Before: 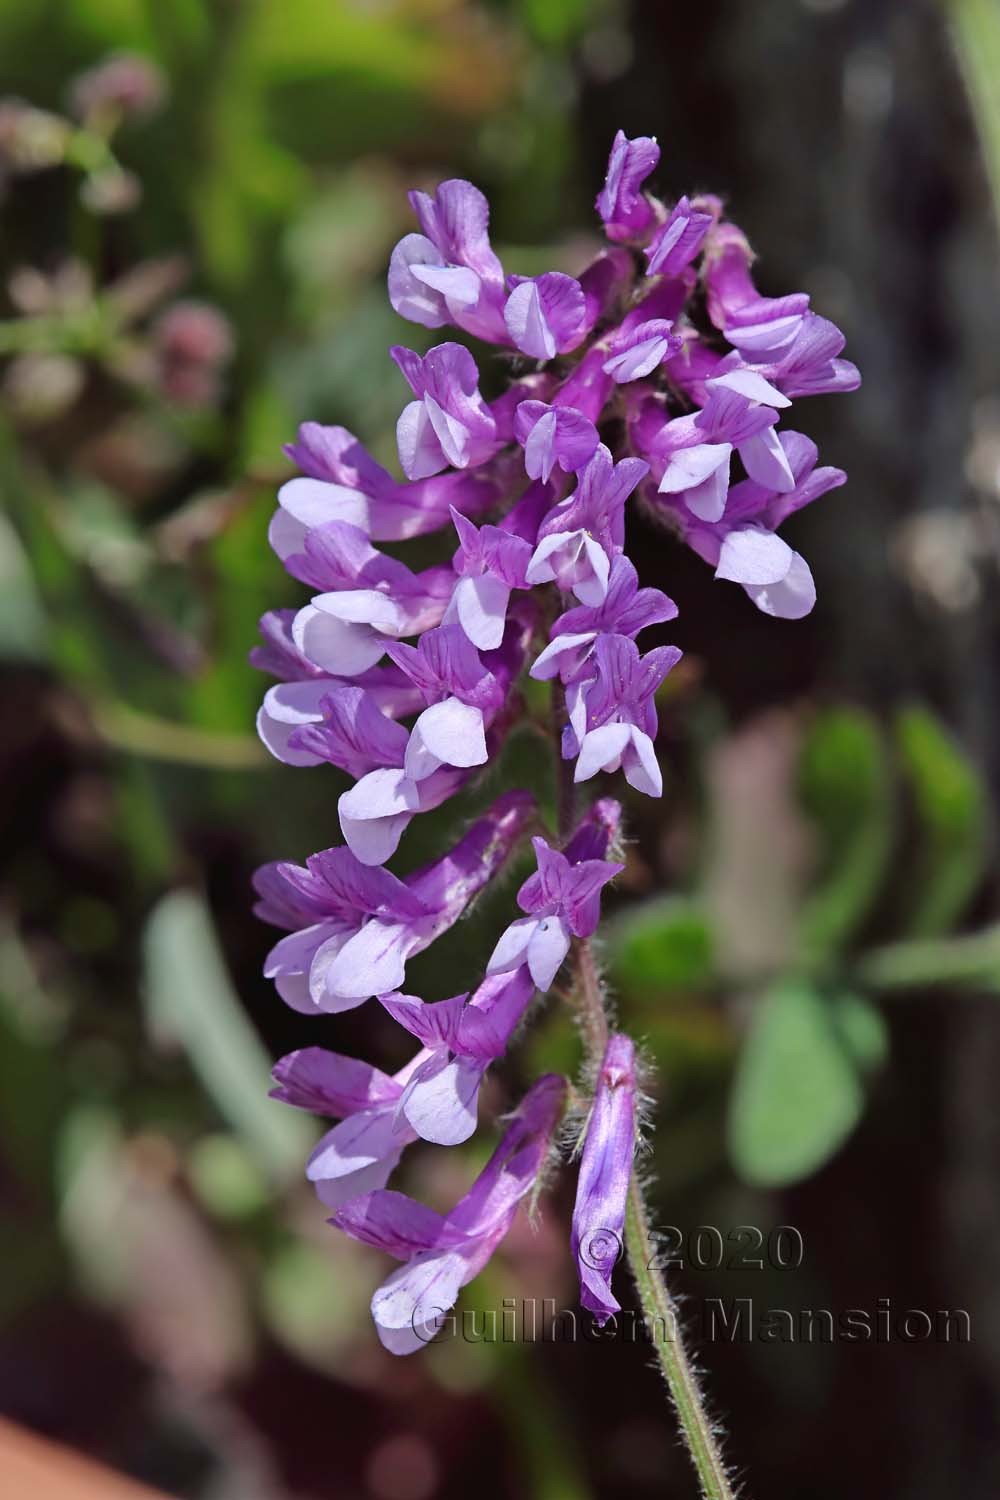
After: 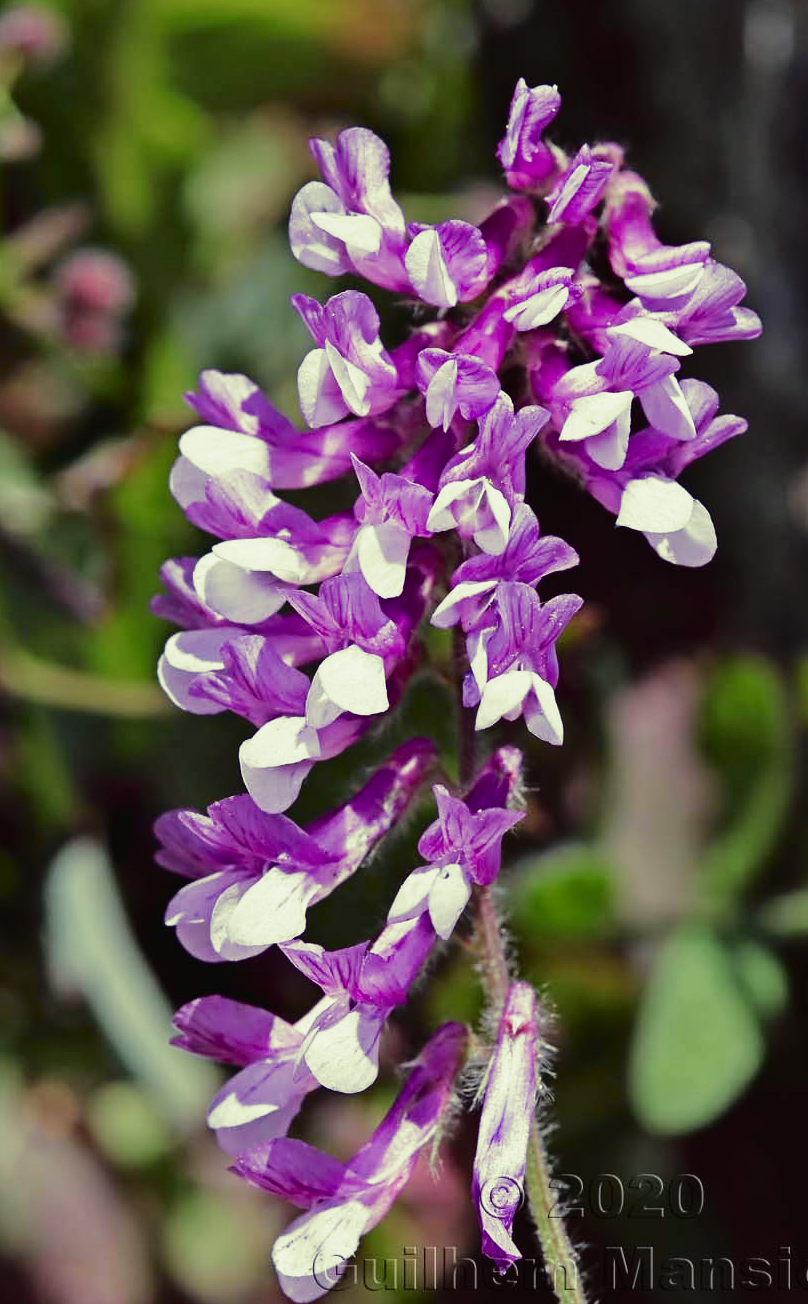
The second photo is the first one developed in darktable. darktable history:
white balance: emerald 1
split-toning: shadows › hue 290.82°, shadows › saturation 0.34, highlights › saturation 0.38, balance 0, compress 50%
crop: left 9.929%, top 3.475%, right 9.188%, bottom 9.529%
tone curve: curves: ch0 [(0, 0.008) (0.046, 0.032) (0.151, 0.108) (0.367, 0.379) (0.496, 0.526) (0.771, 0.786) (0.857, 0.85) (1, 0.965)]; ch1 [(0, 0) (0.248, 0.252) (0.388, 0.383) (0.482, 0.478) (0.499, 0.499) (0.518, 0.518) (0.544, 0.552) (0.585, 0.617) (0.683, 0.735) (0.823, 0.894) (1, 1)]; ch2 [(0, 0) (0.302, 0.284) (0.427, 0.417) (0.473, 0.47) (0.503, 0.503) (0.523, 0.518) (0.55, 0.563) (0.624, 0.643) (0.753, 0.764) (1, 1)], color space Lab, independent channels, preserve colors none
